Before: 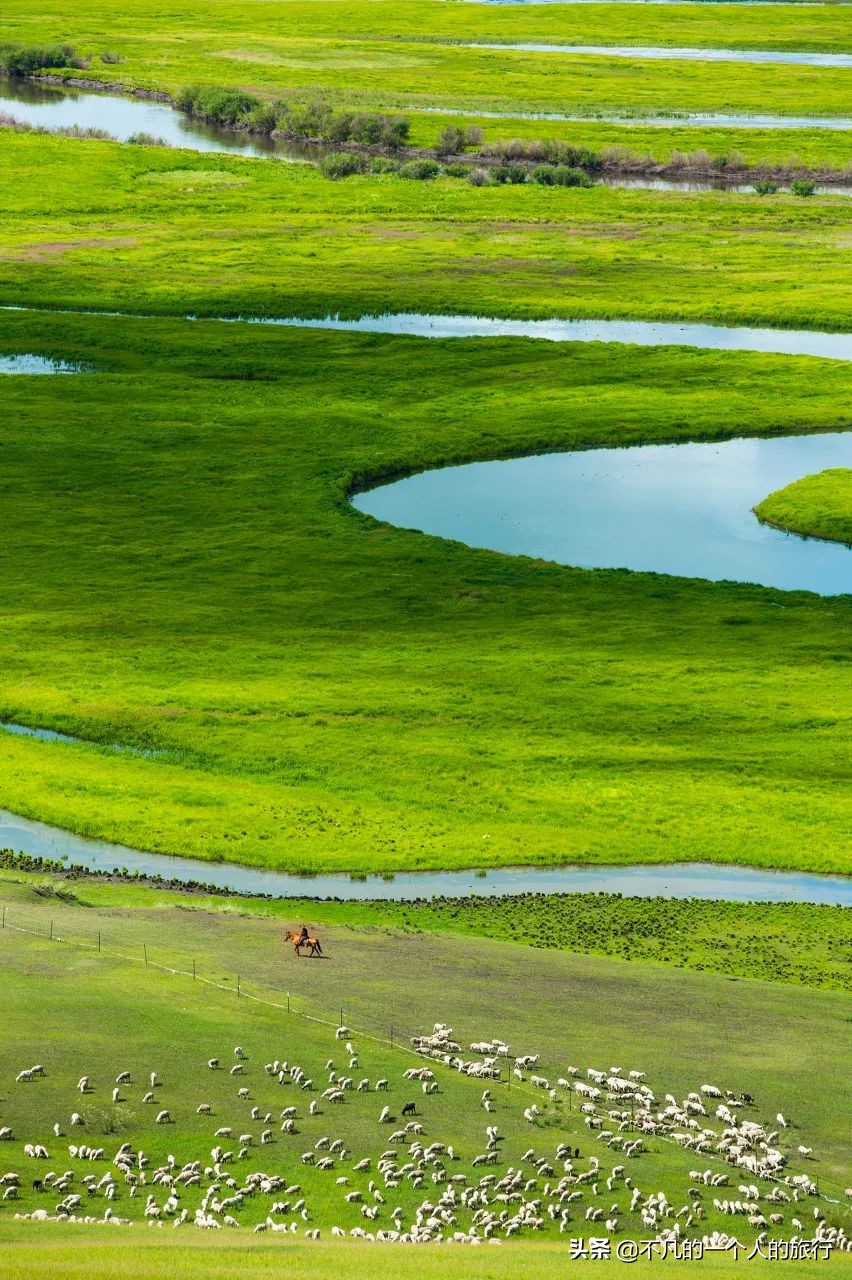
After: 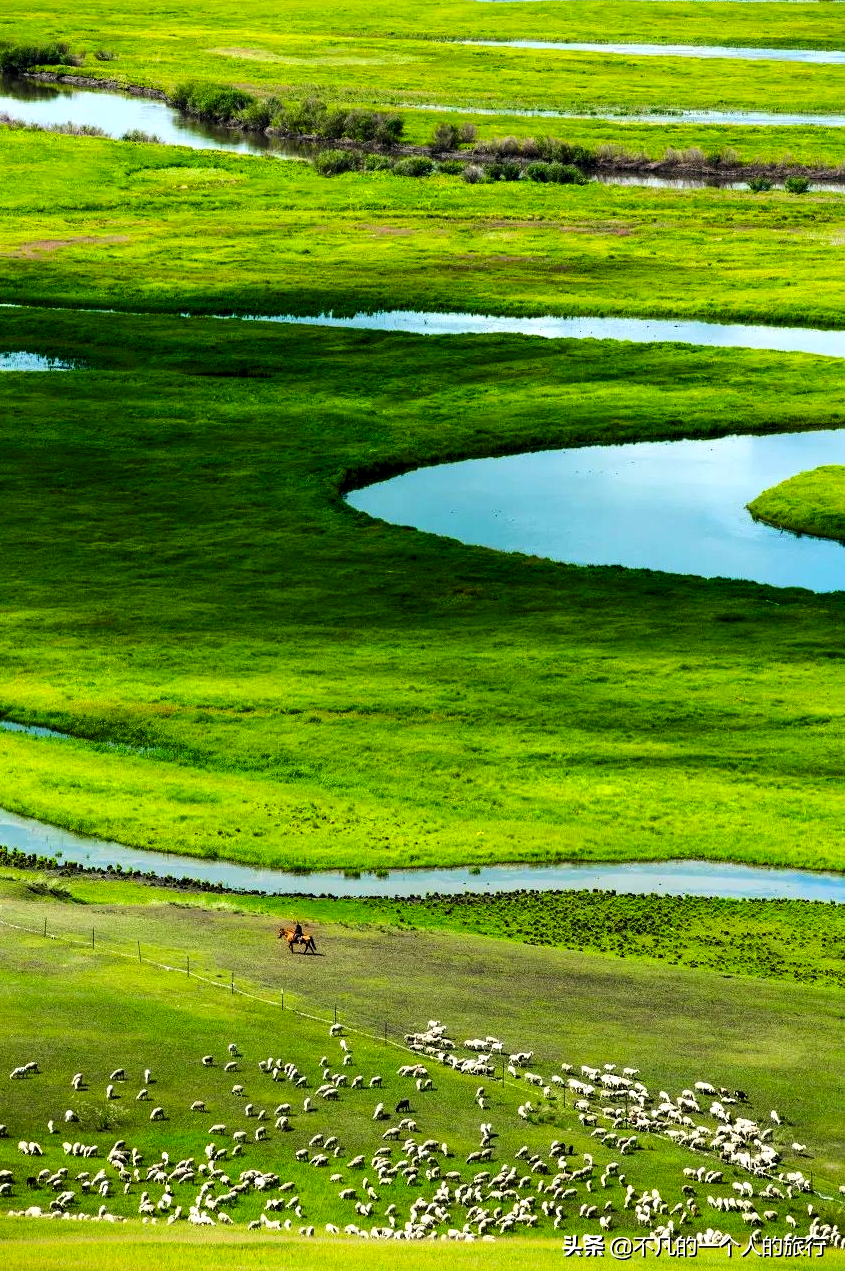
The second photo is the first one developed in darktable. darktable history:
levels: levels [0.062, 0.494, 0.925]
crop and rotate: left 0.71%, top 0.263%, bottom 0.389%
contrast brightness saturation: contrast 0.186, brightness -0.109, saturation 0.21
